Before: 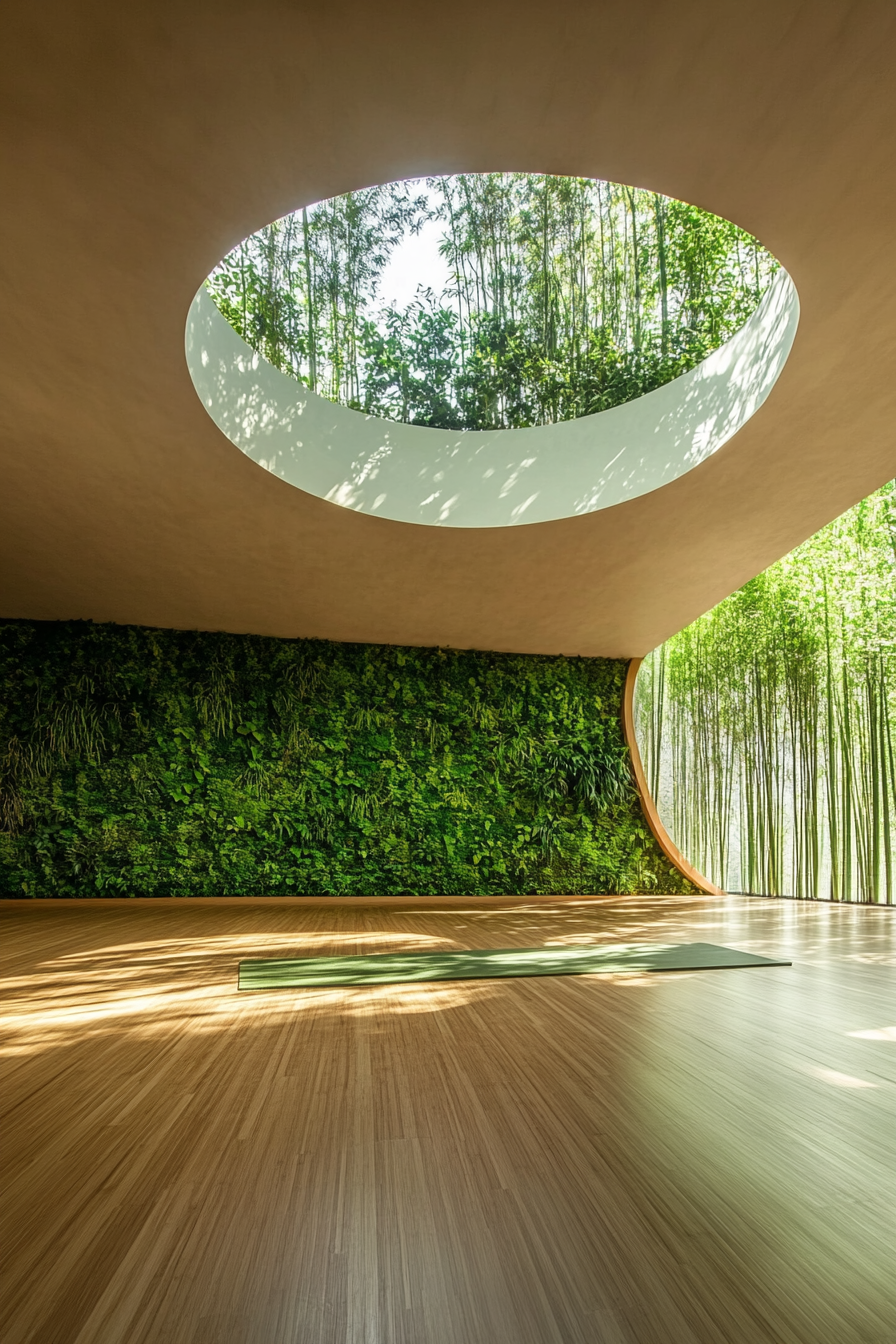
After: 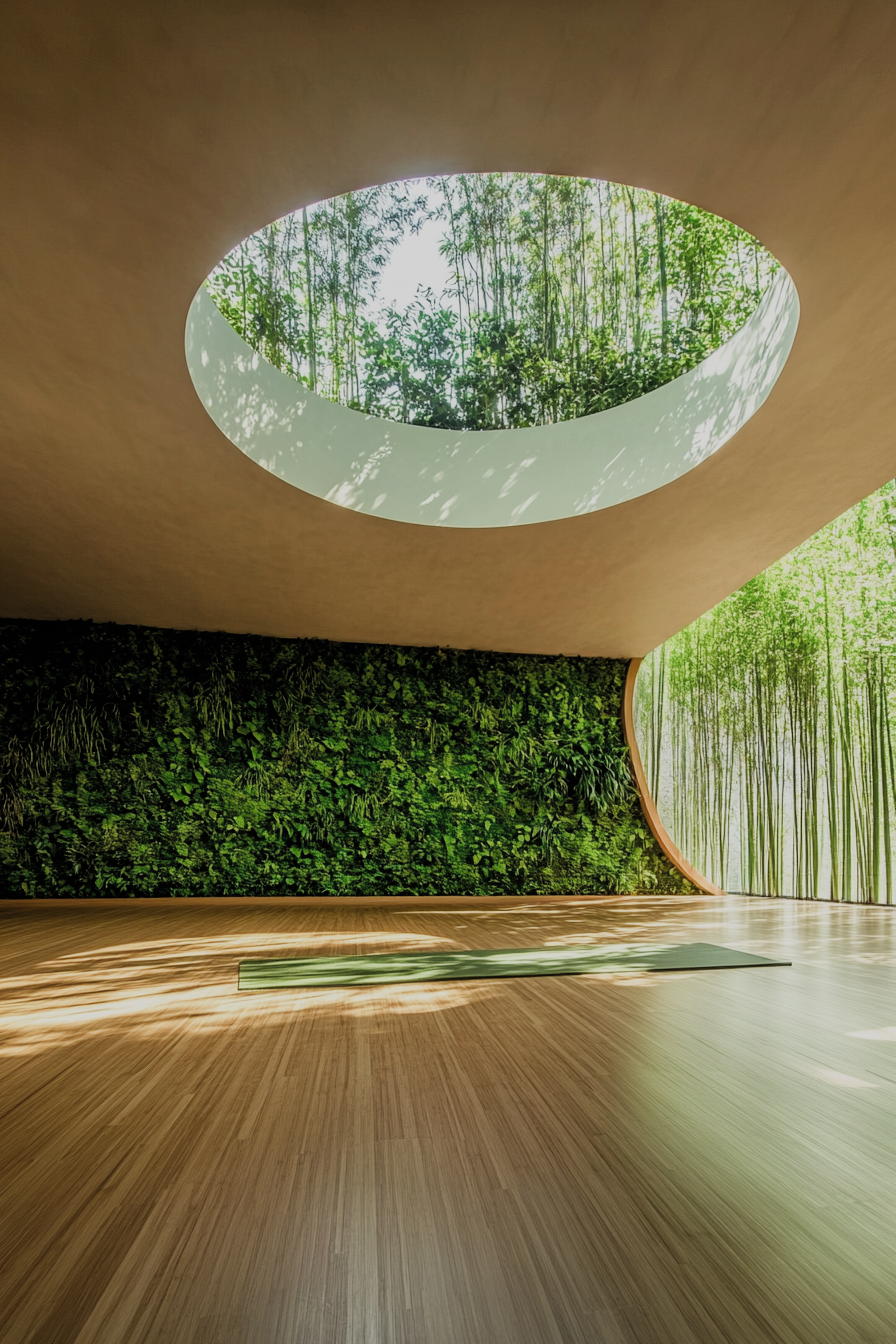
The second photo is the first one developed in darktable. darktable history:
filmic rgb: black relative exposure -7.65 EV, white relative exposure 4.56 EV, hardness 3.61, add noise in highlights 0.099, color science v4 (2020), type of noise poissonian
